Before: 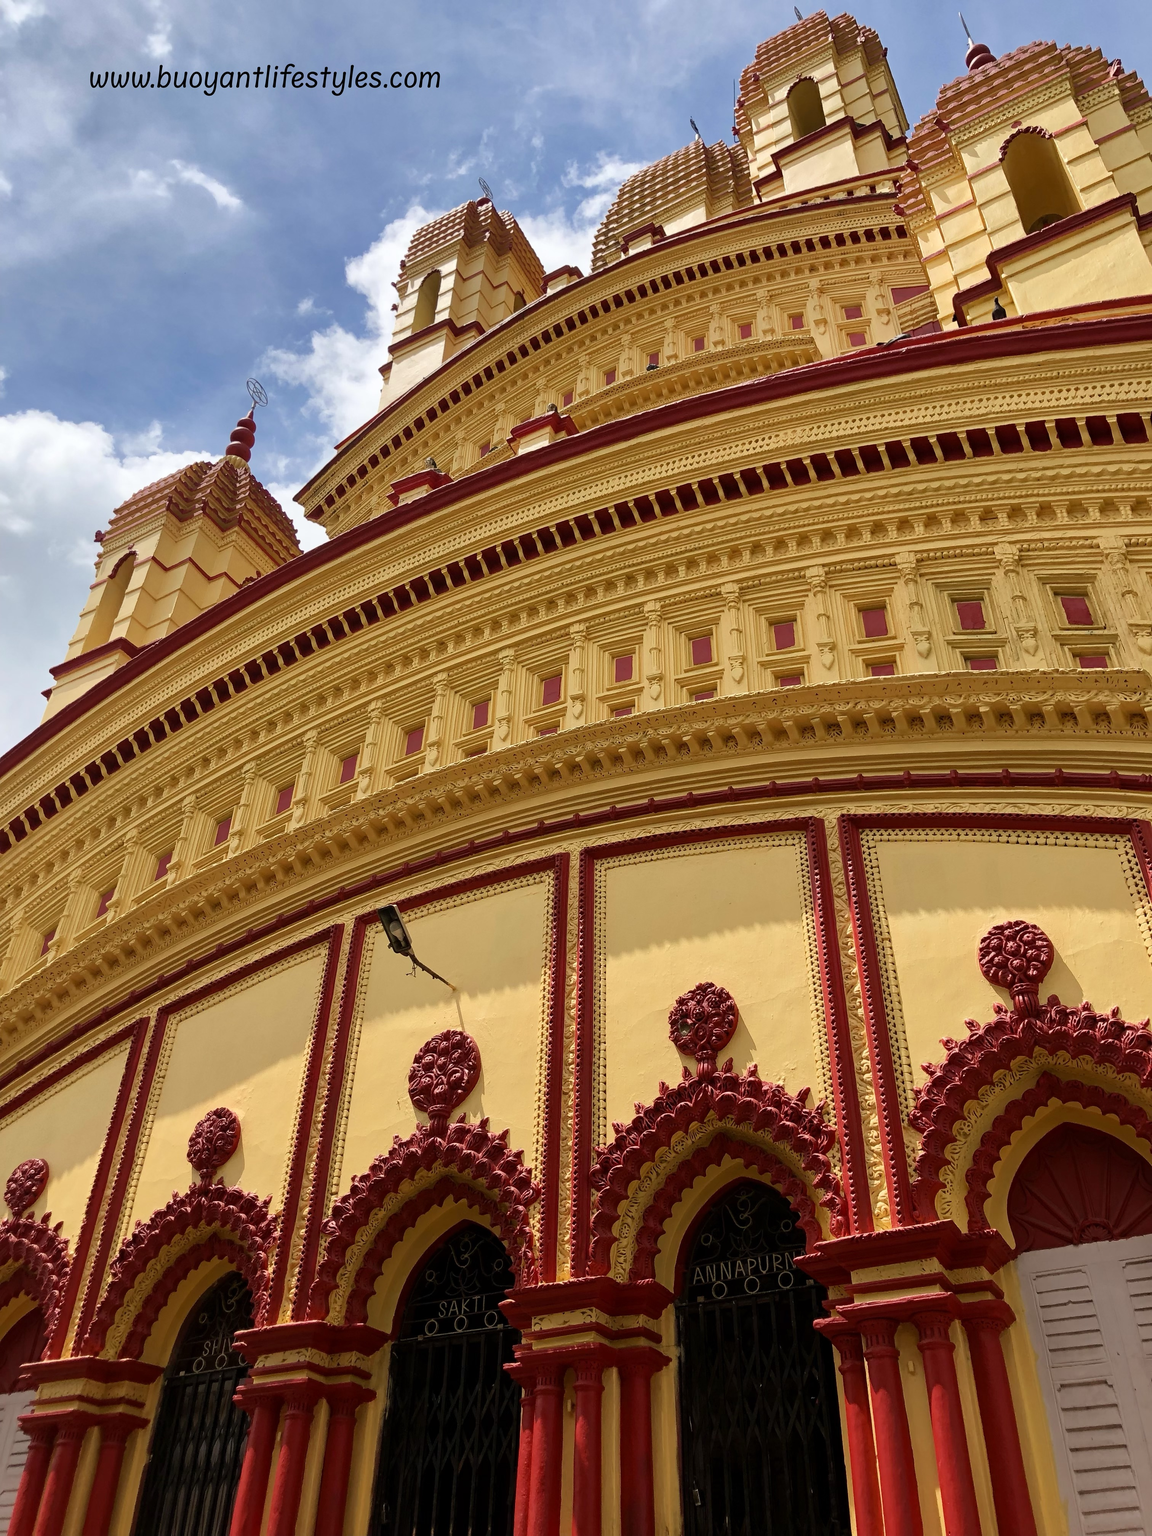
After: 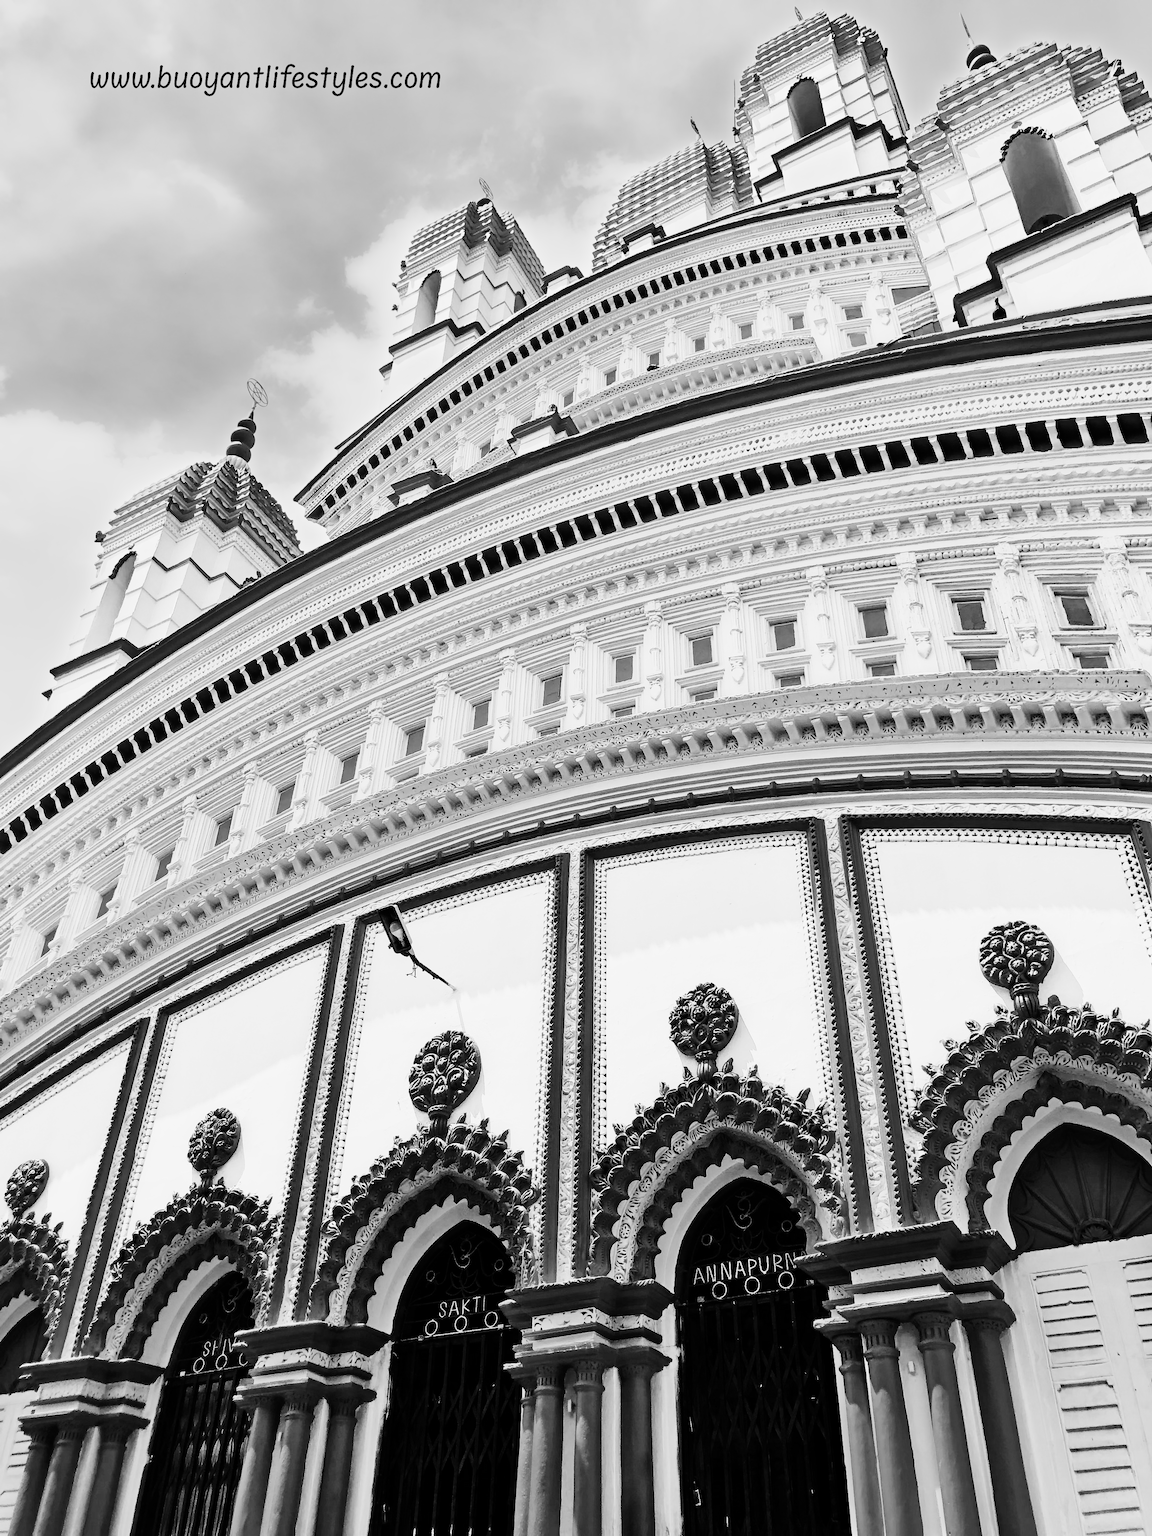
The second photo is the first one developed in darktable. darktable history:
contrast brightness saturation: contrast 0.28
exposure: exposure 0.2 EV, compensate highlight preservation false
tone curve: curves: ch0 [(0, 0) (0.004, 0.001) (0.133, 0.151) (0.325, 0.399) (0.475, 0.579) (0.832, 0.902) (1, 1)], color space Lab, linked channels, preserve colors none
shadows and highlights: shadows 75, highlights -25, soften with gaussian
base curve: curves: ch0 [(0, 0) (0.028, 0.03) (0.121, 0.232) (0.46, 0.748) (0.859, 0.968) (1, 1)], preserve colors none
monochrome: a 26.22, b 42.67, size 0.8
